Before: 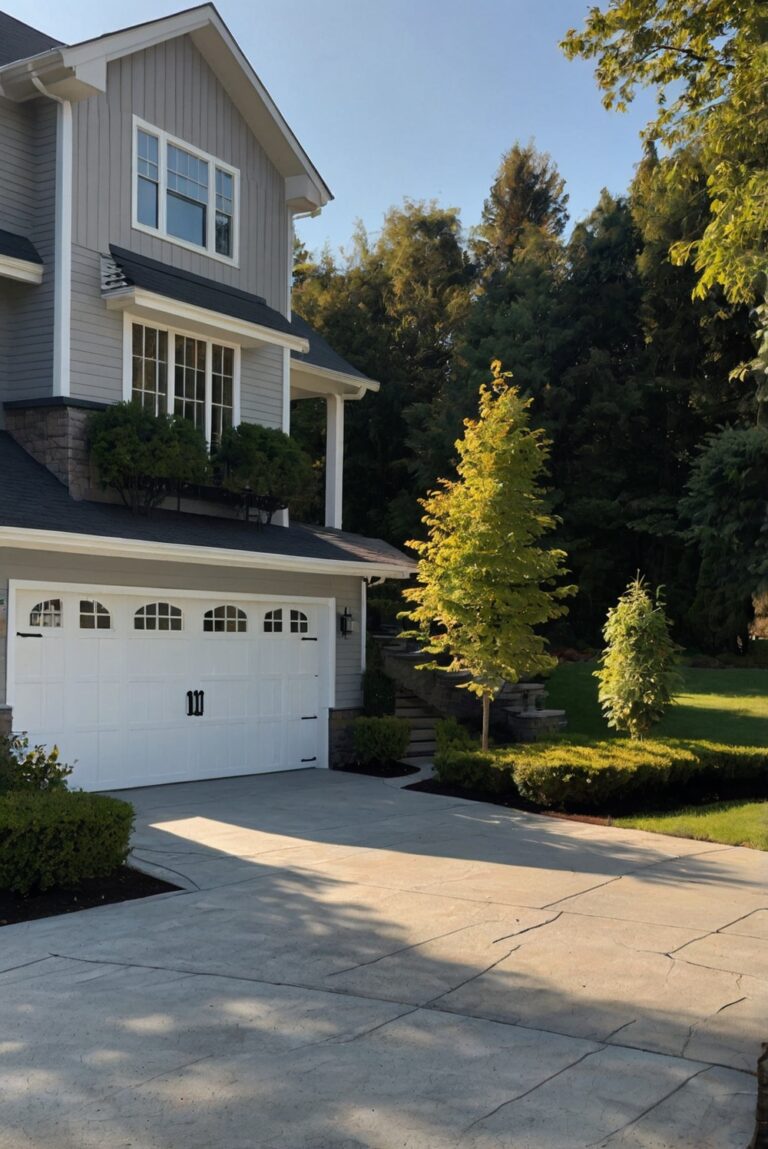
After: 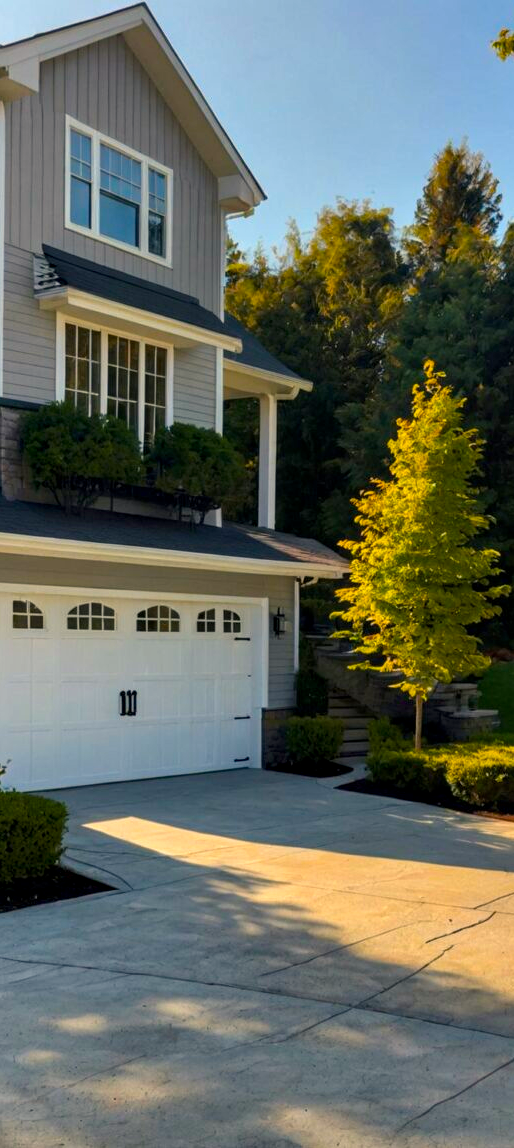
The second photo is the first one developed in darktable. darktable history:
crop and rotate: left 8.852%, right 24.129%
color balance rgb: shadows lift › chroma 0.894%, shadows lift › hue 111.63°, highlights gain › chroma 3.048%, highlights gain › hue 76.54°, linear chroma grading › global chroma 14.978%, perceptual saturation grading › global saturation 29.918%, global vibrance 30.661%
local contrast: detail 130%
